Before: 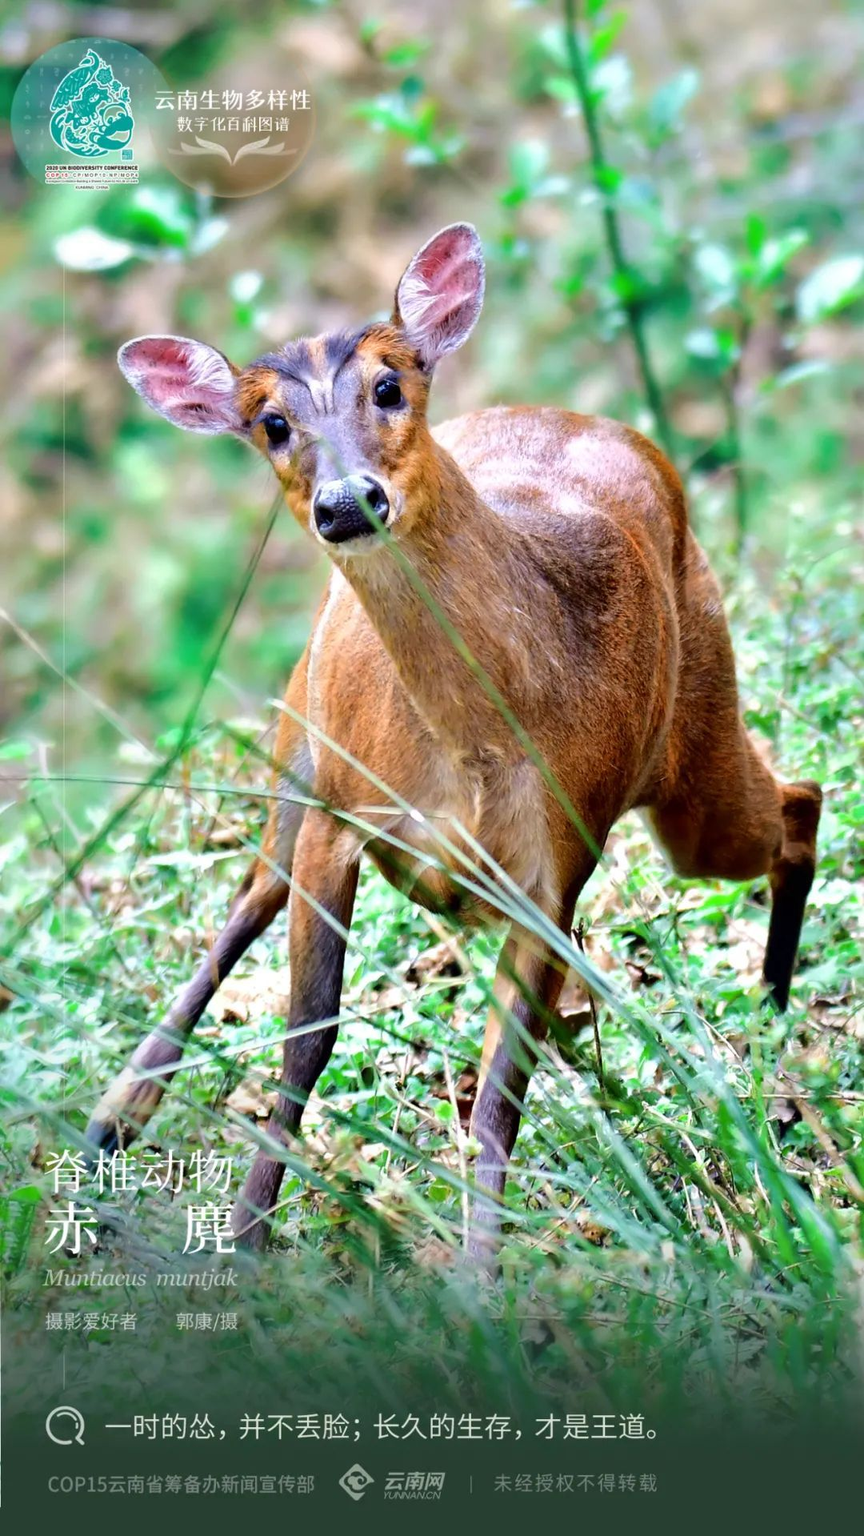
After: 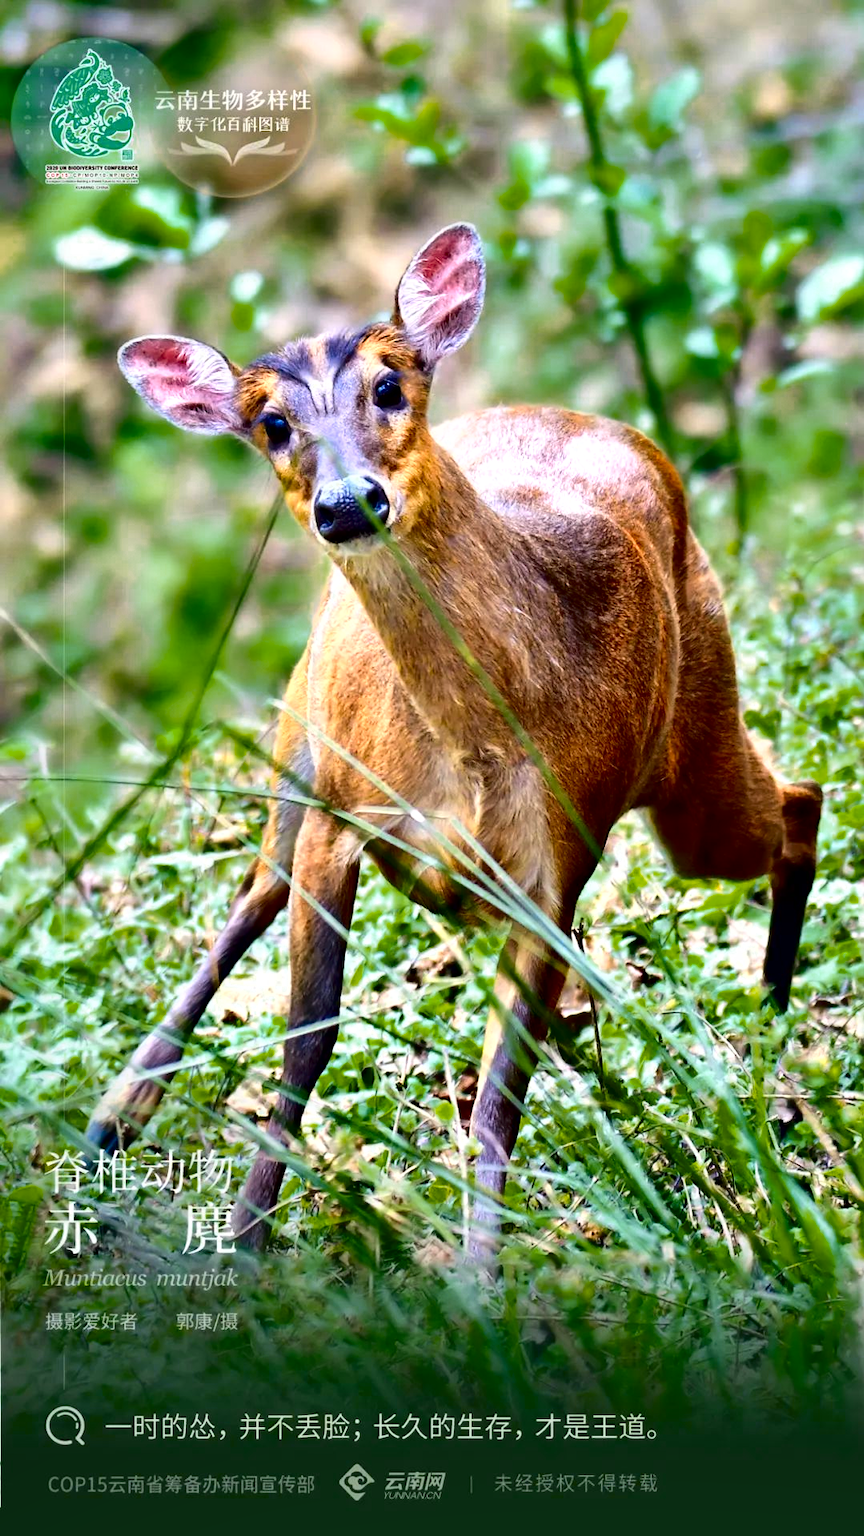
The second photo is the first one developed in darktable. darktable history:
contrast brightness saturation: contrast 0.2, brightness -0.11, saturation 0.1
color zones: curves: ch0 [(0.099, 0.624) (0.257, 0.596) (0.384, 0.376) (0.529, 0.492) (0.697, 0.564) (0.768, 0.532) (0.908, 0.644)]; ch1 [(0.112, 0.564) (0.254, 0.612) (0.432, 0.676) (0.592, 0.456) (0.743, 0.684) (0.888, 0.536)]; ch2 [(0.25, 0.5) (0.469, 0.36) (0.75, 0.5)]
shadows and highlights: radius 264.75, soften with gaussian
